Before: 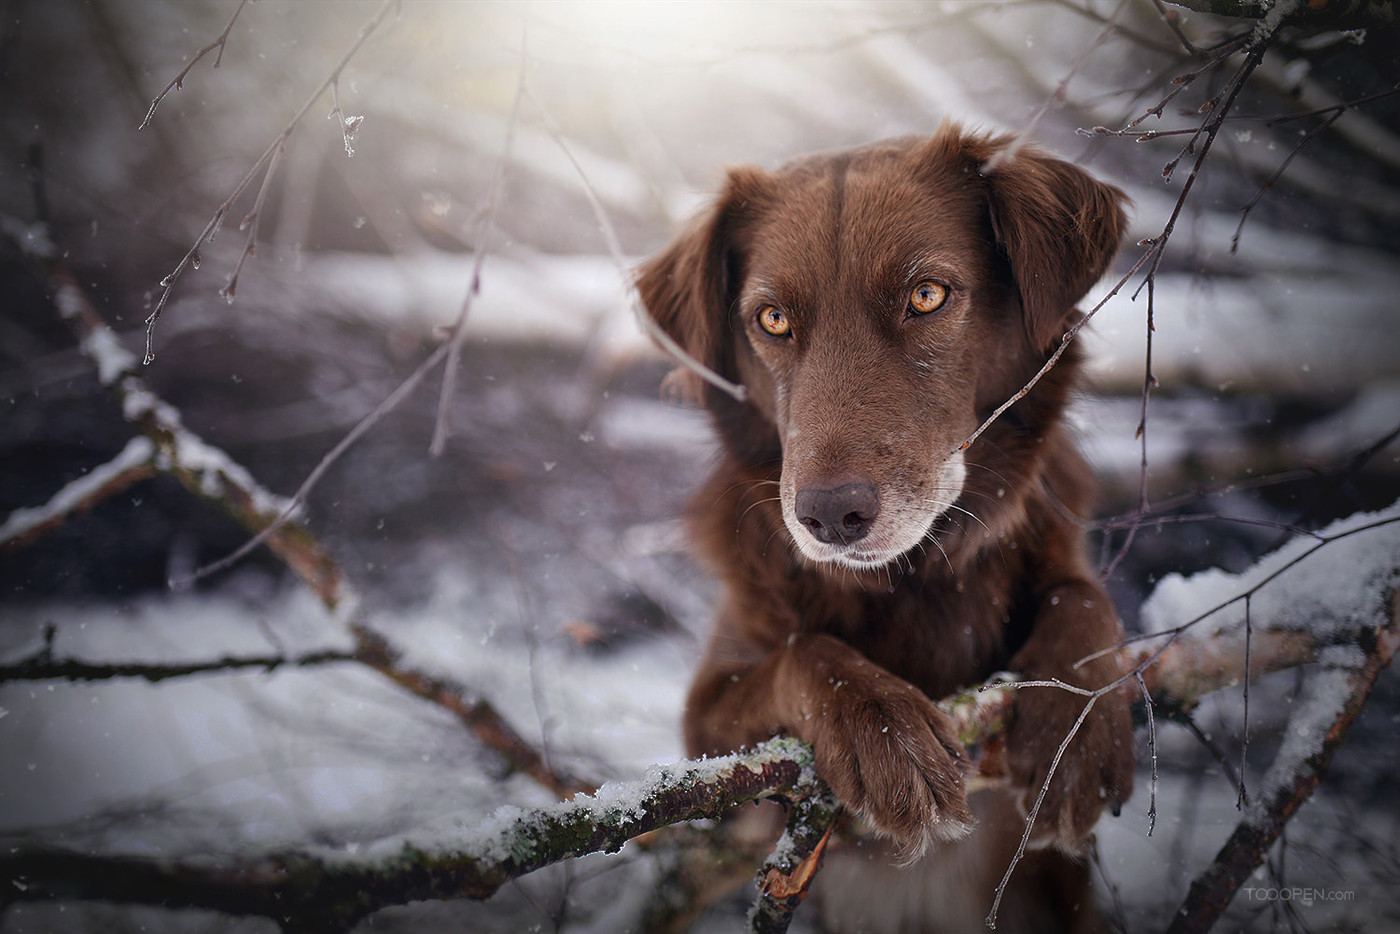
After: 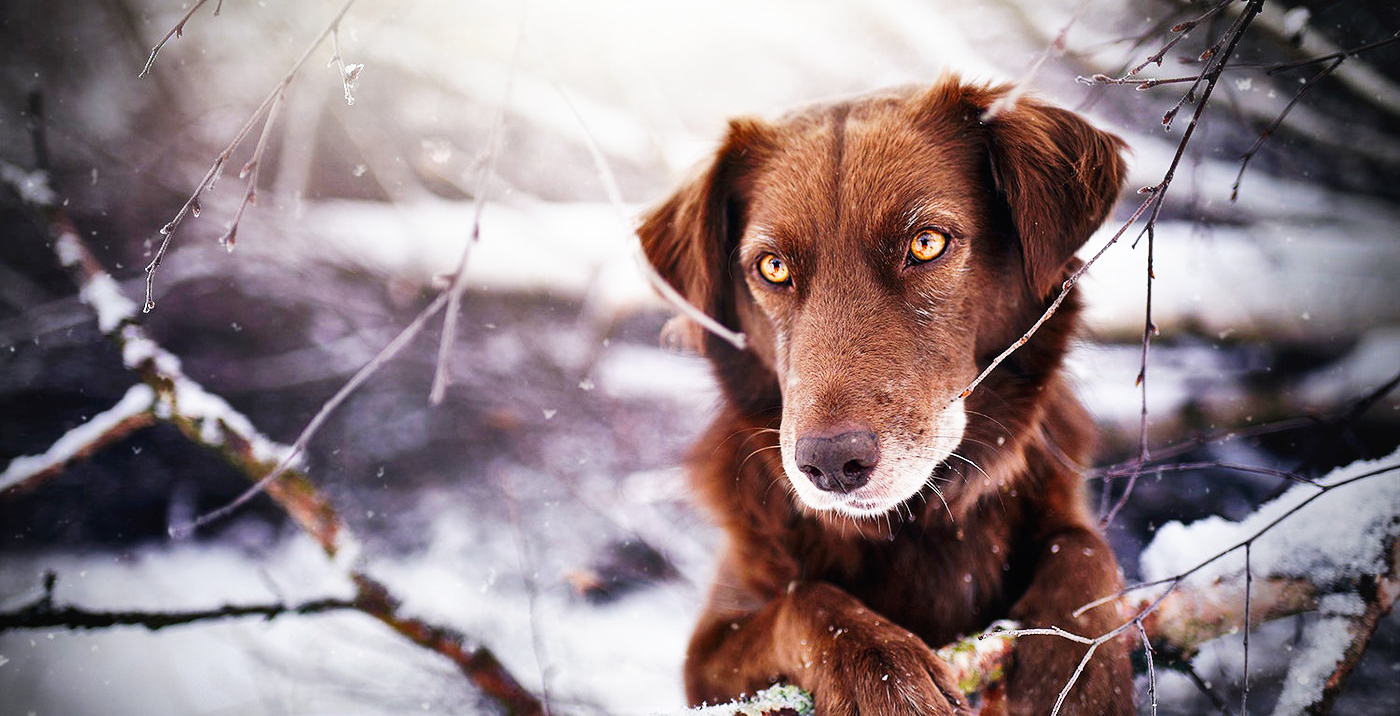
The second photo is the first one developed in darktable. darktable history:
color zones: curves: ch0 [(0, 0.5) (0.143, 0.5) (0.286, 0.5) (0.429, 0.5) (0.571, 0.5) (0.714, 0.476) (0.857, 0.5) (1, 0.5)]; ch2 [(0, 0.5) (0.143, 0.5) (0.286, 0.5) (0.429, 0.5) (0.571, 0.5) (0.714, 0.487) (0.857, 0.5) (1, 0.5)]
shadows and highlights: shadows 60, highlights -60.23, soften with gaussian
crop: top 5.667%, bottom 17.637%
vignetting: width/height ratio 1.094
base curve: curves: ch0 [(0, 0) (0.007, 0.004) (0.027, 0.03) (0.046, 0.07) (0.207, 0.54) (0.442, 0.872) (0.673, 0.972) (1, 1)], preserve colors none
color balance: output saturation 110%
